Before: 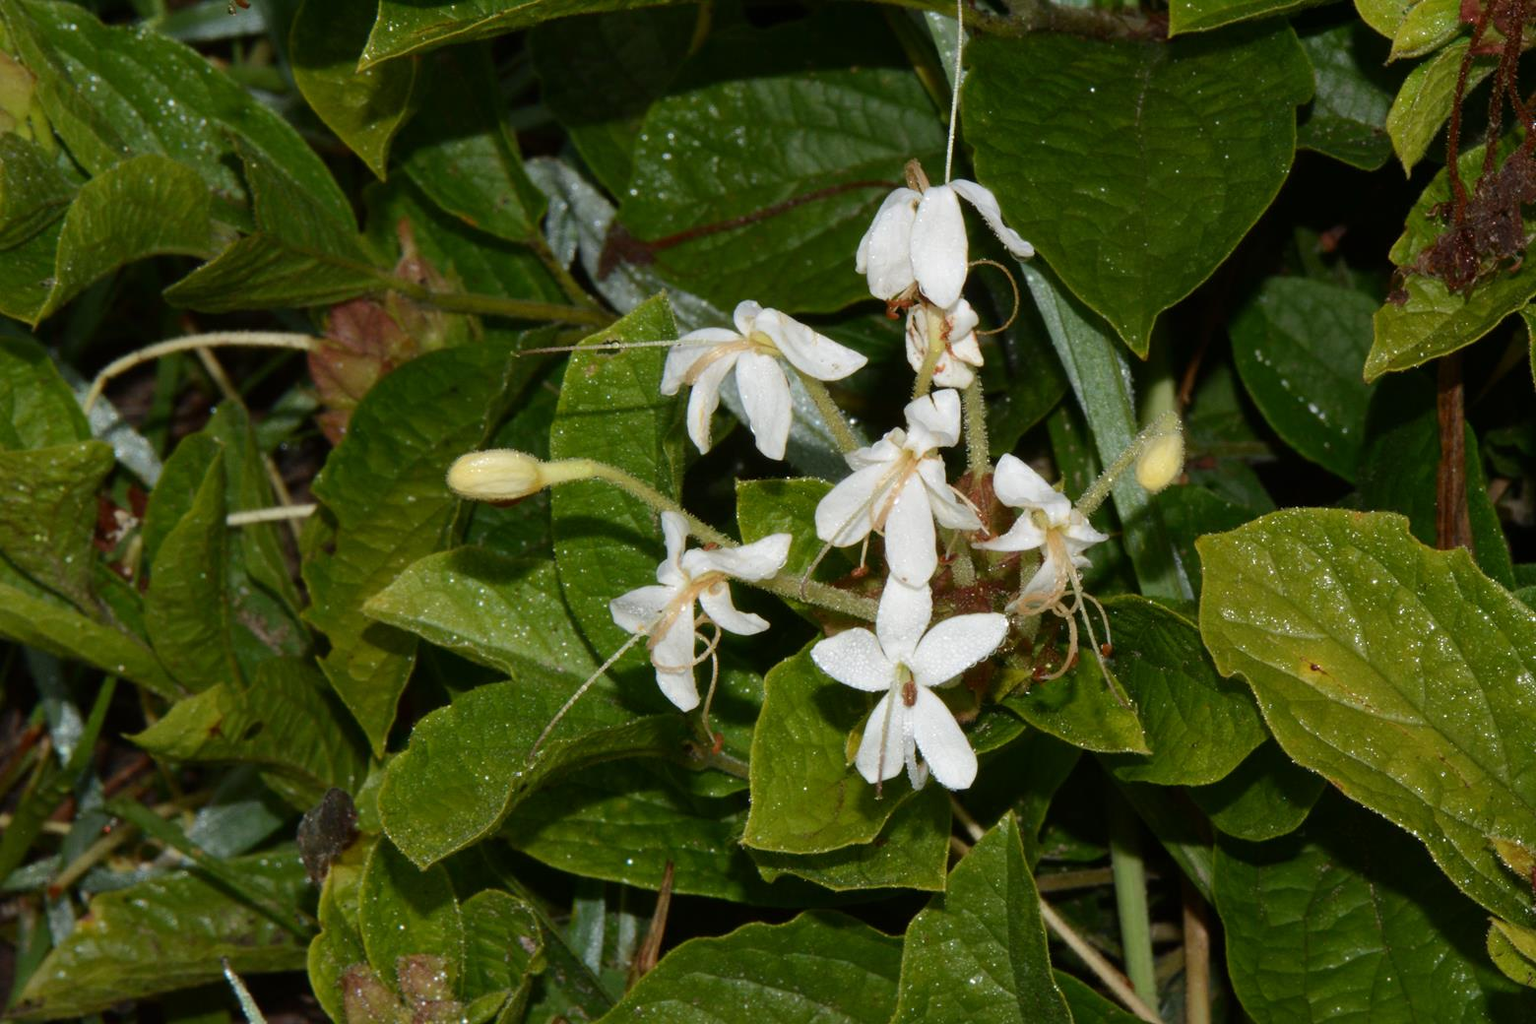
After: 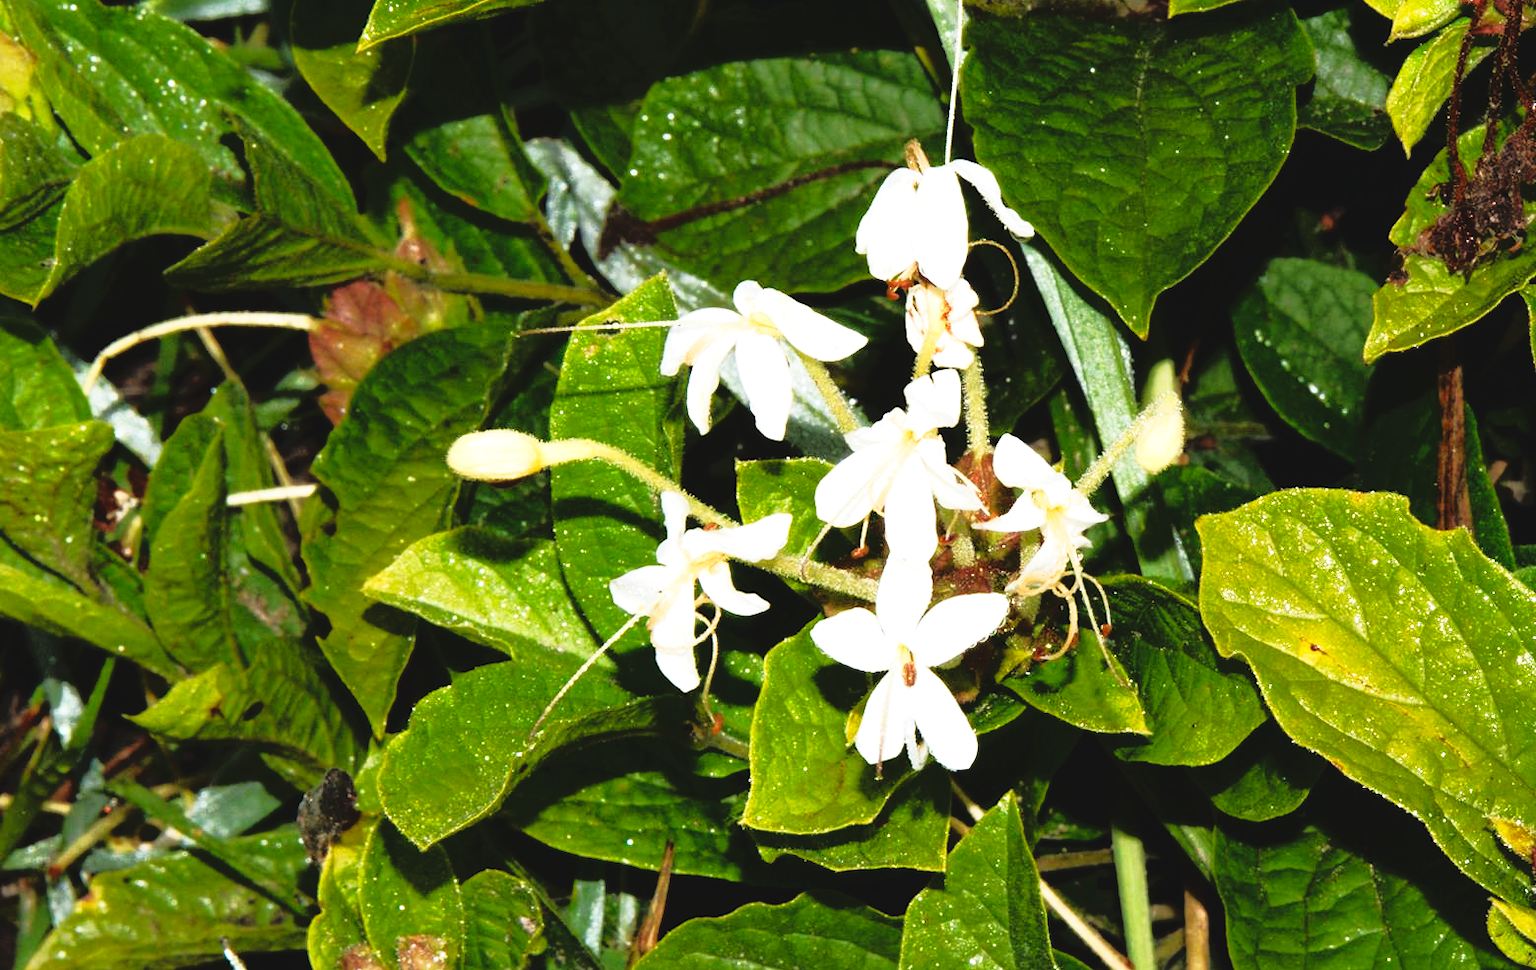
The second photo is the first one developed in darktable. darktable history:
exposure: black level correction 0.001, exposure 1.033 EV, compensate highlight preservation false
crop and rotate: top 1.978%, bottom 3.143%
tone equalizer: -8 EV -1.88 EV, -7 EV -1.12 EV, -6 EV -1.59 EV, edges refinement/feathering 500, mask exposure compensation -1.57 EV, preserve details no
tone curve: curves: ch0 [(0, 0.058) (0.198, 0.188) (0.512, 0.582) (0.625, 0.754) (0.81, 0.934) (1, 1)], preserve colors none
